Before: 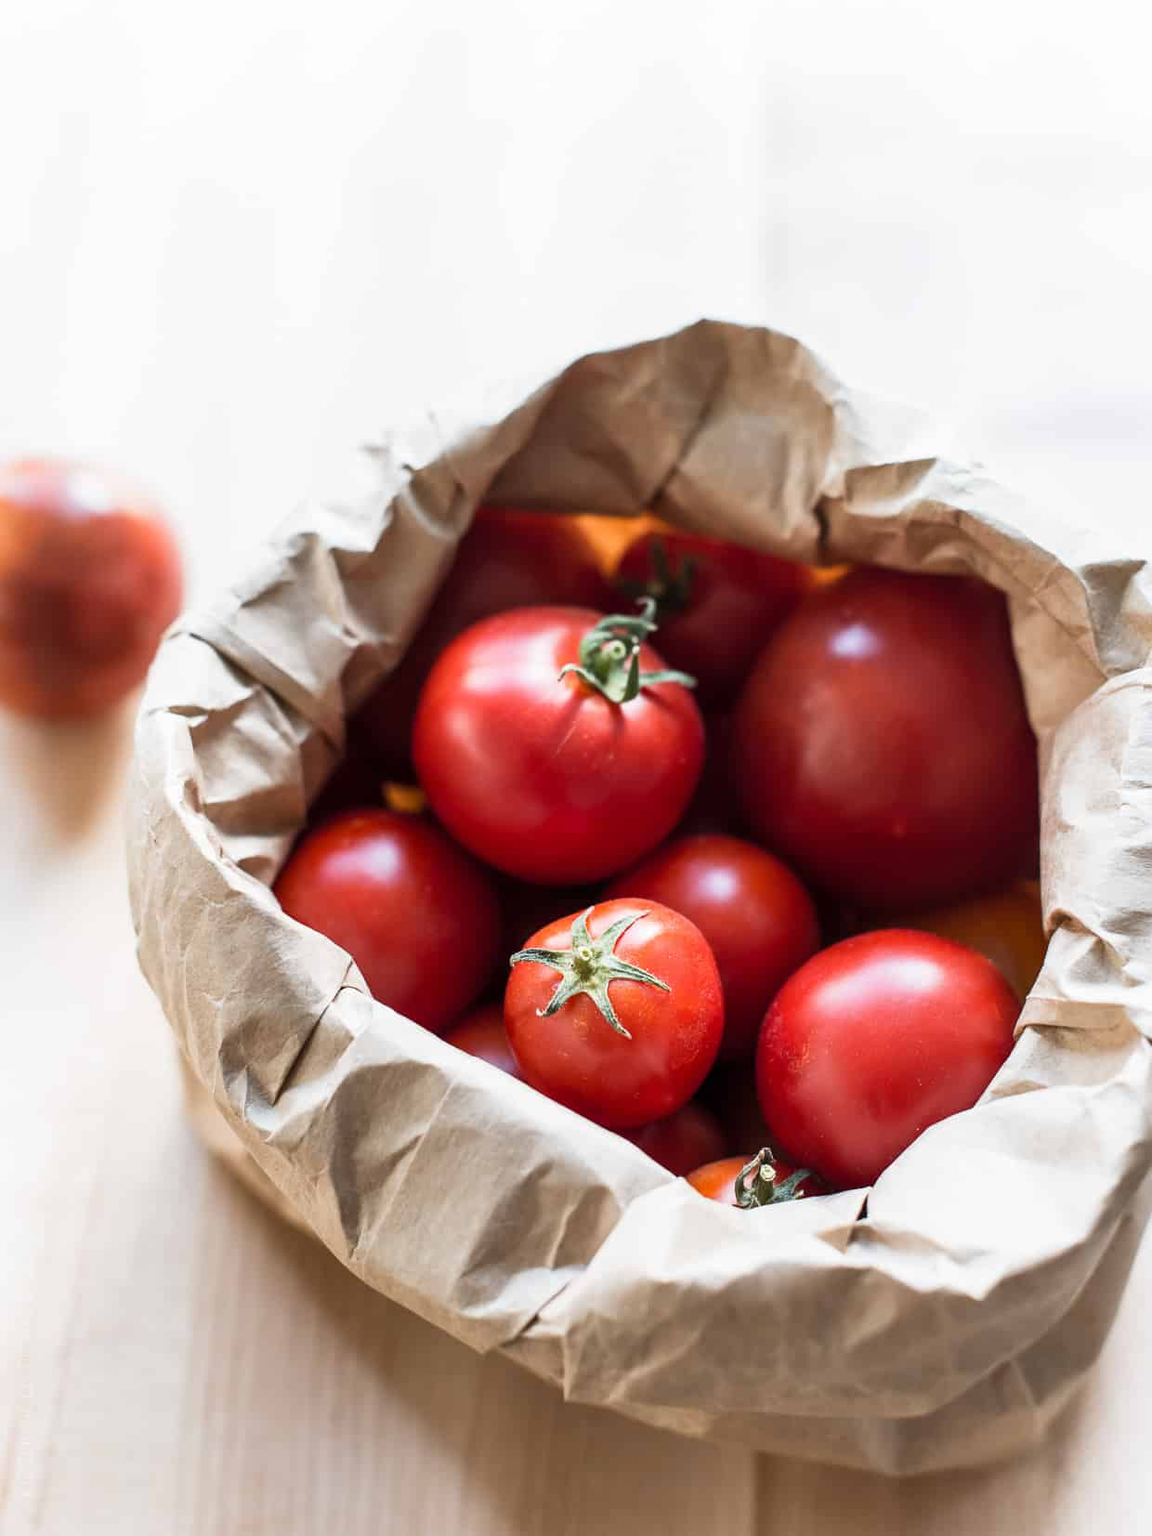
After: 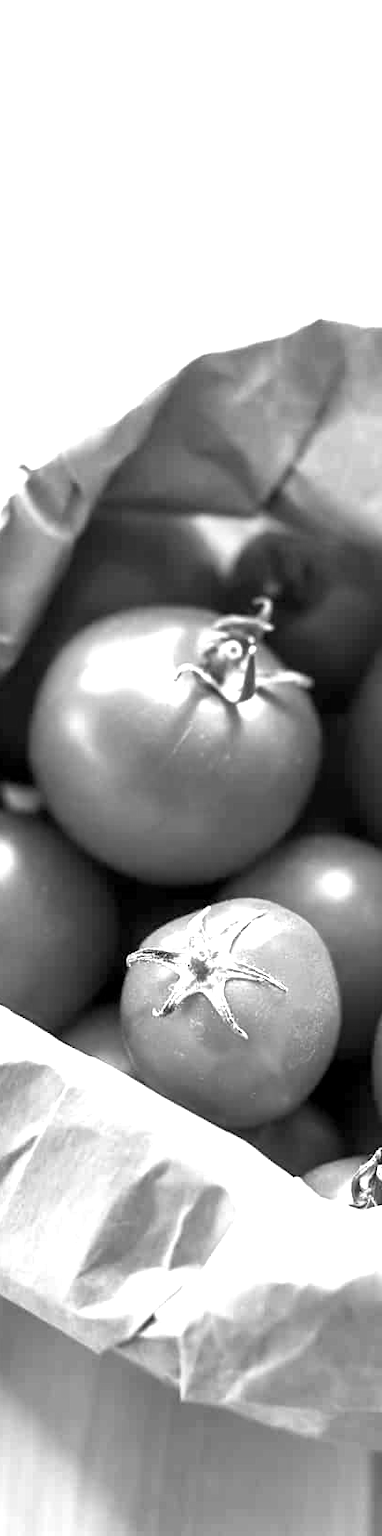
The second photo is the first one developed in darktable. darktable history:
white balance: red 1.004, blue 1.096
crop: left 33.36%, right 33.36%
exposure: black level correction 0.001, exposure 1 EV, compensate highlight preservation false
monochrome: a 32, b 64, size 2.3, highlights 1
